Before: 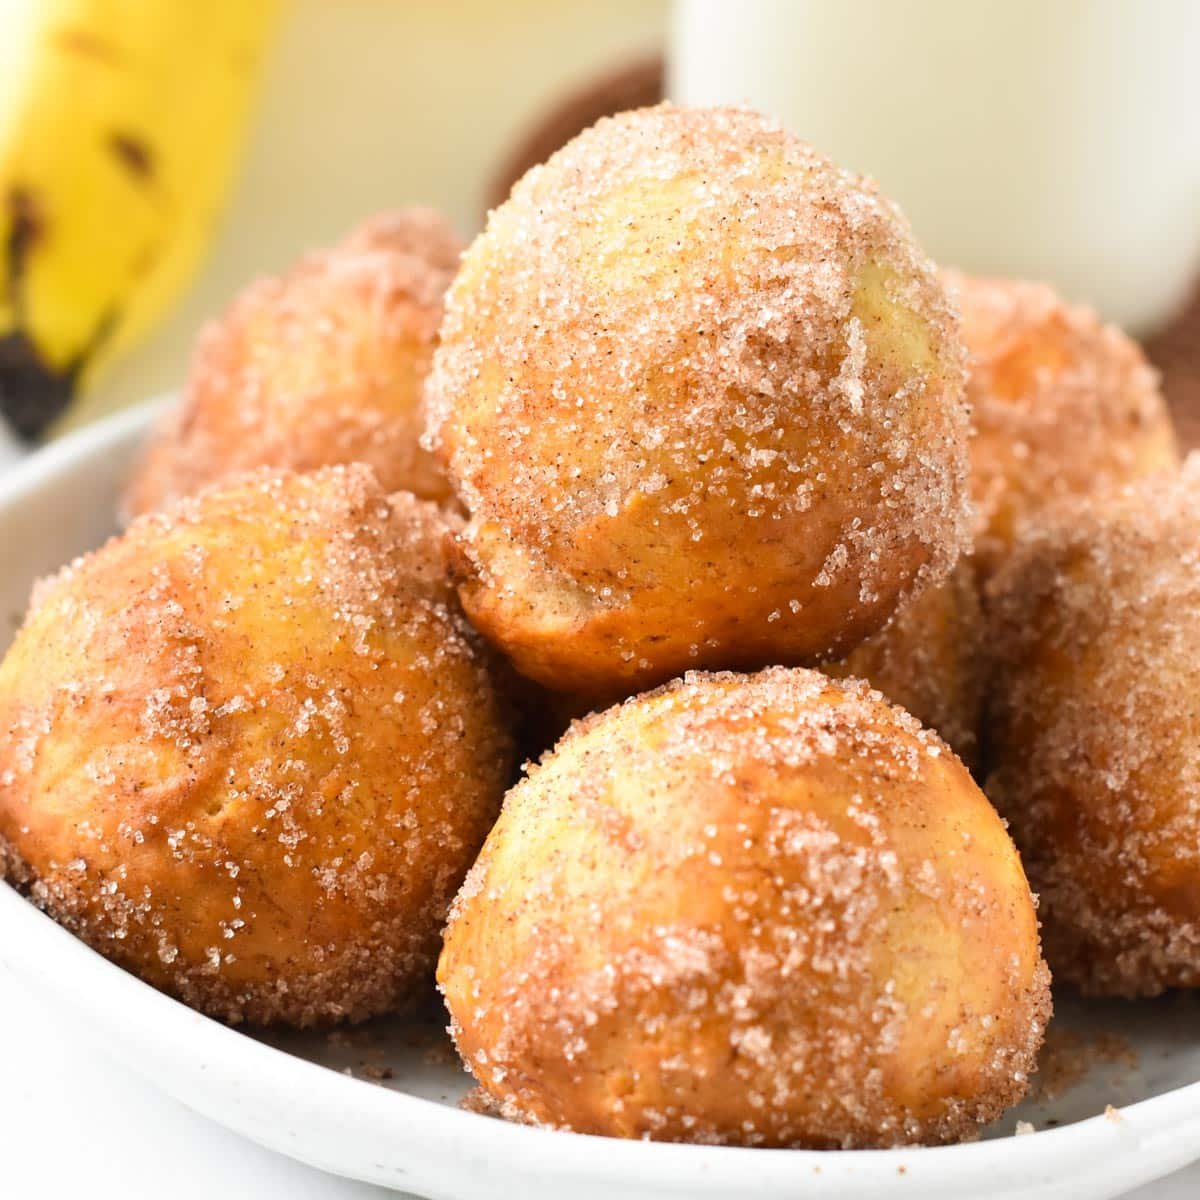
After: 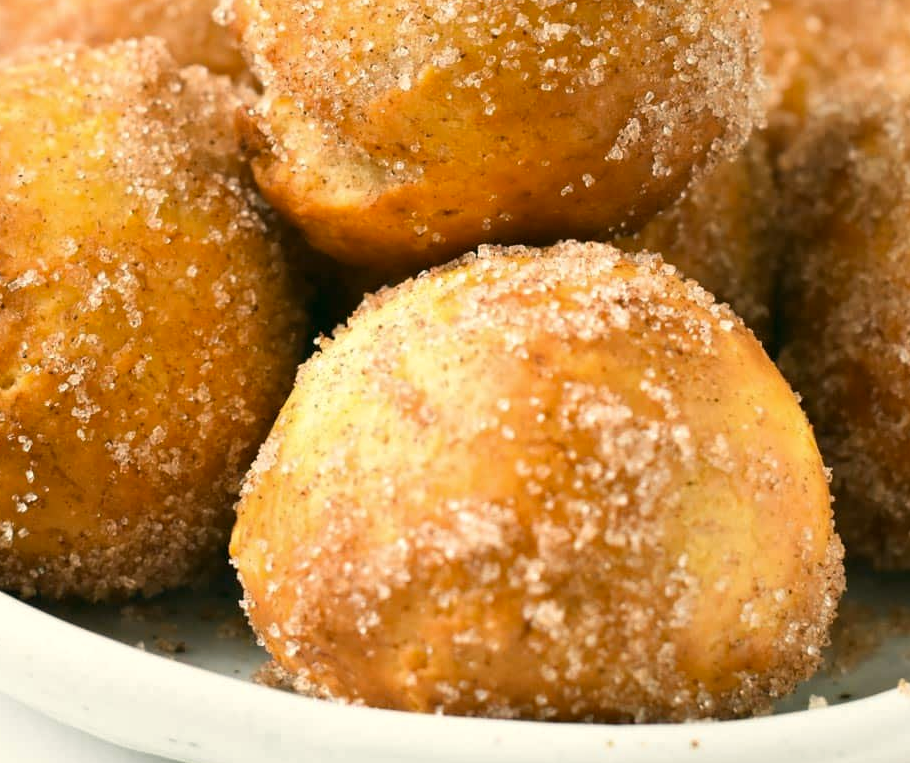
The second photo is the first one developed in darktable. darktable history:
color correction: highlights a* -0.518, highlights b* 9.46, shadows a* -8.95, shadows b* 1.19
crop and rotate: left 17.306%, top 35.571%, right 6.837%, bottom 0.792%
